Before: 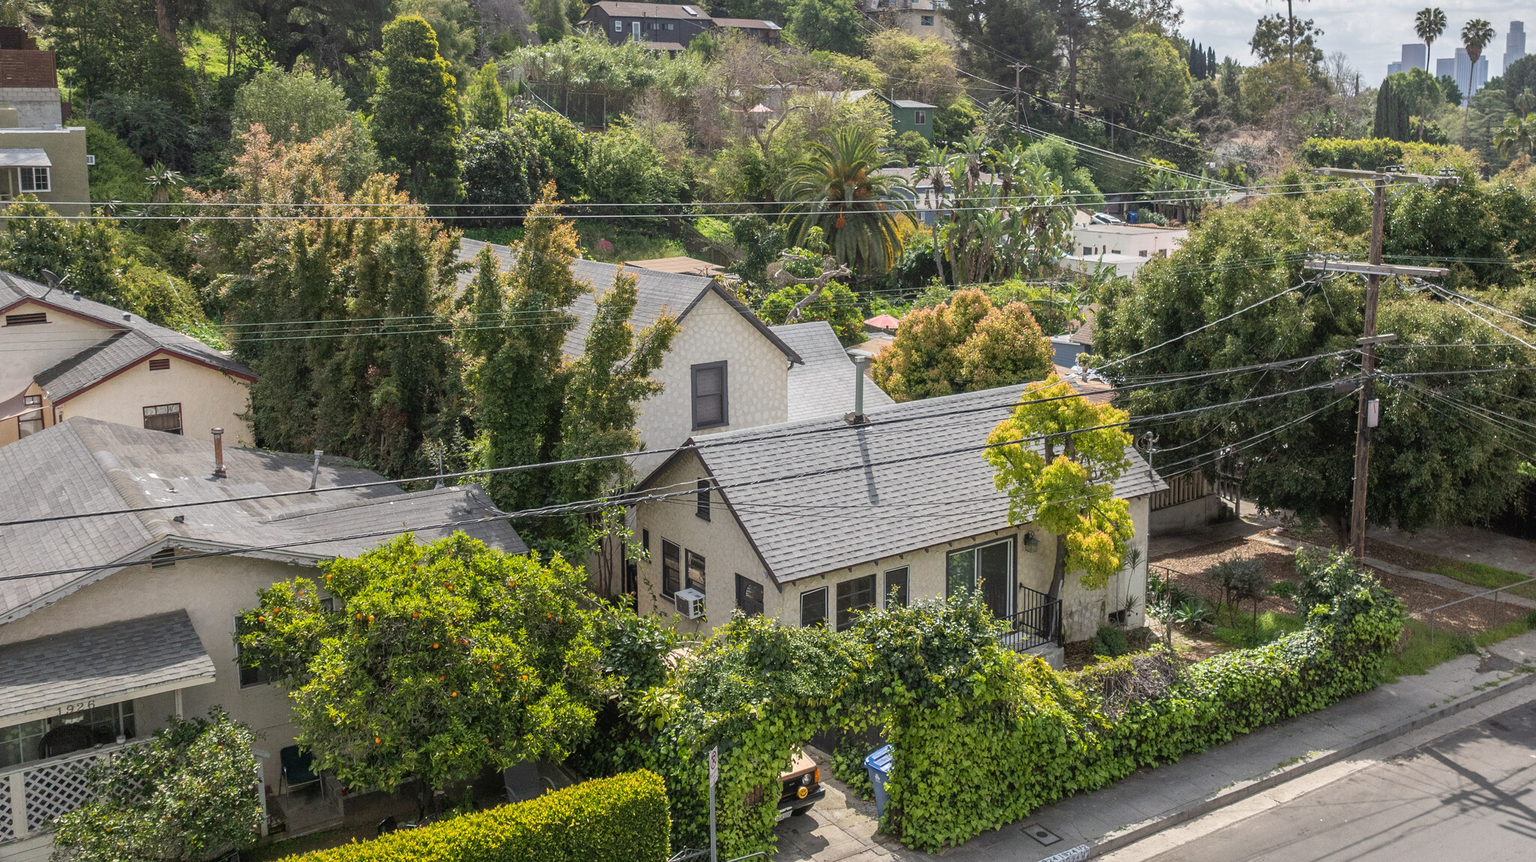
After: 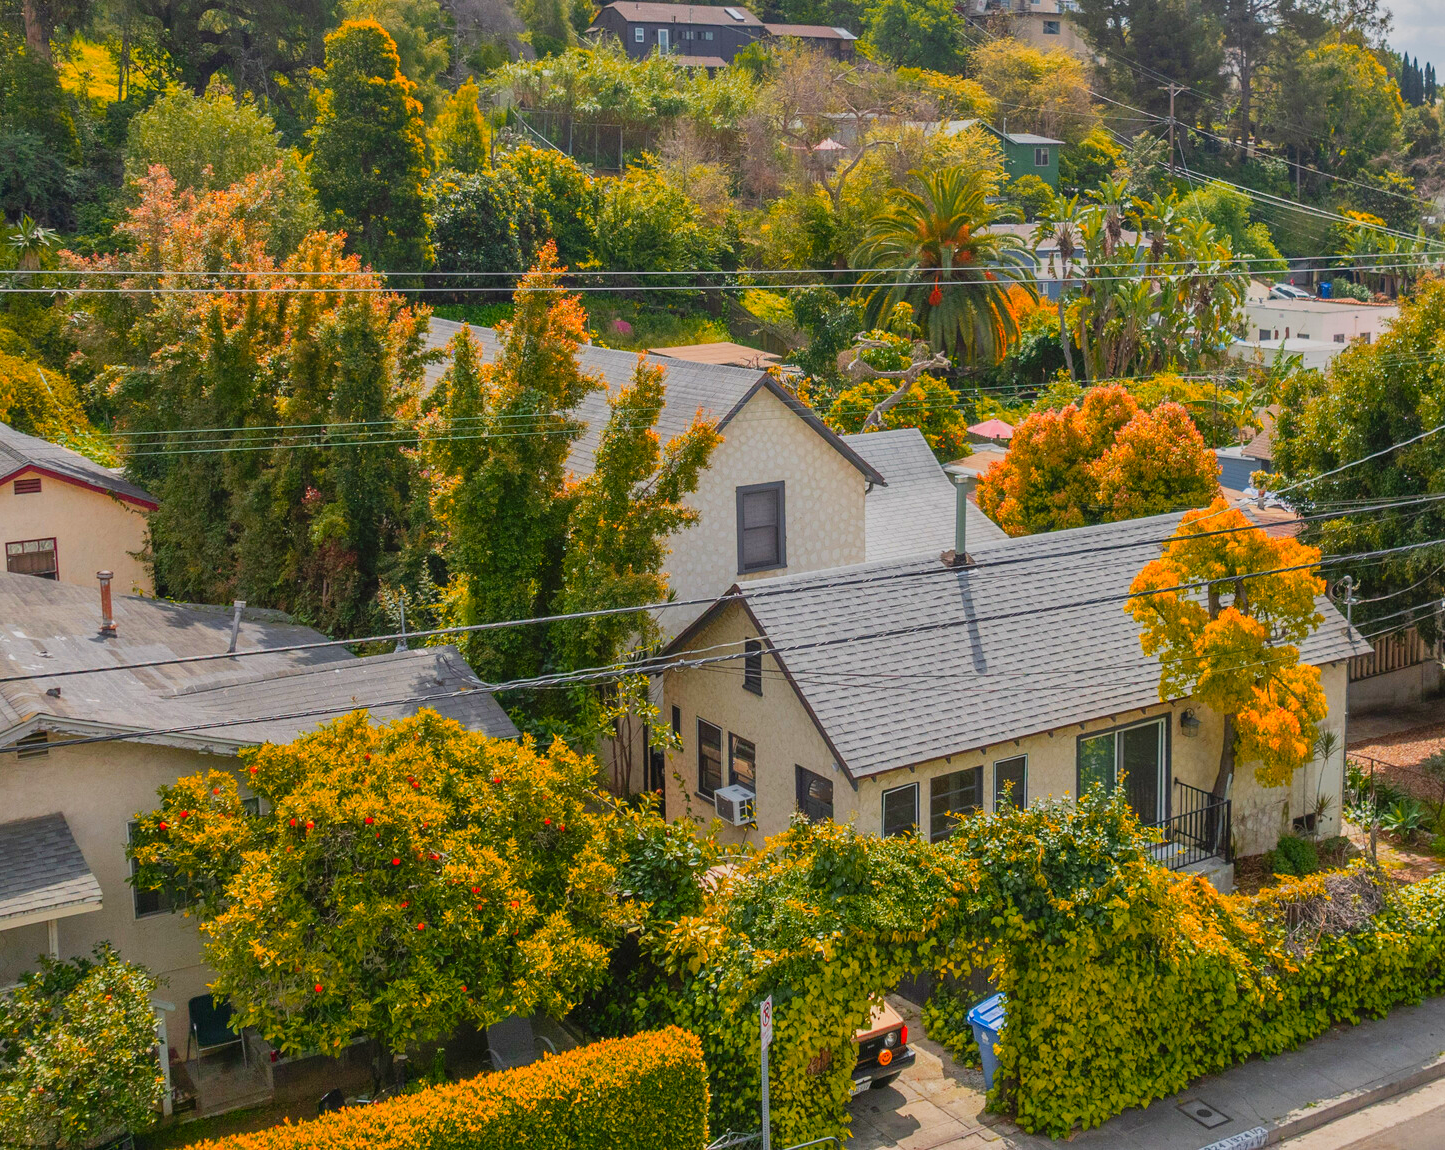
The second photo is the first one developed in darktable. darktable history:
crop and rotate: left 9.034%, right 20.37%
color balance rgb: perceptual saturation grading › global saturation 25.879%, contrast -29.923%
shadows and highlights: low approximation 0.01, soften with gaussian
color zones: curves: ch1 [(0.24, 0.634) (0.75, 0.5)]; ch2 [(0.253, 0.437) (0.745, 0.491)]
tone curve: curves: ch0 [(0, 0) (0.059, 0.027) (0.178, 0.105) (0.292, 0.233) (0.485, 0.472) (0.837, 0.887) (1, 0.983)]; ch1 [(0, 0) (0.23, 0.166) (0.34, 0.298) (0.371, 0.334) (0.435, 0.413) (0.477, 0.469) (0.499, 0.498) (0.534, 0.551) (0.56, 0.585) (0.754, 0.801) (1, 1)]; ch2 [(0, 0) (0.431, 0.414) (0.498, 0.503) (0.524, 0.531) (0.568, 0.567) (0.6, 0.597) (0.65, 0.651) (0.752, 0.764) (1, 1)], preserve colors none
